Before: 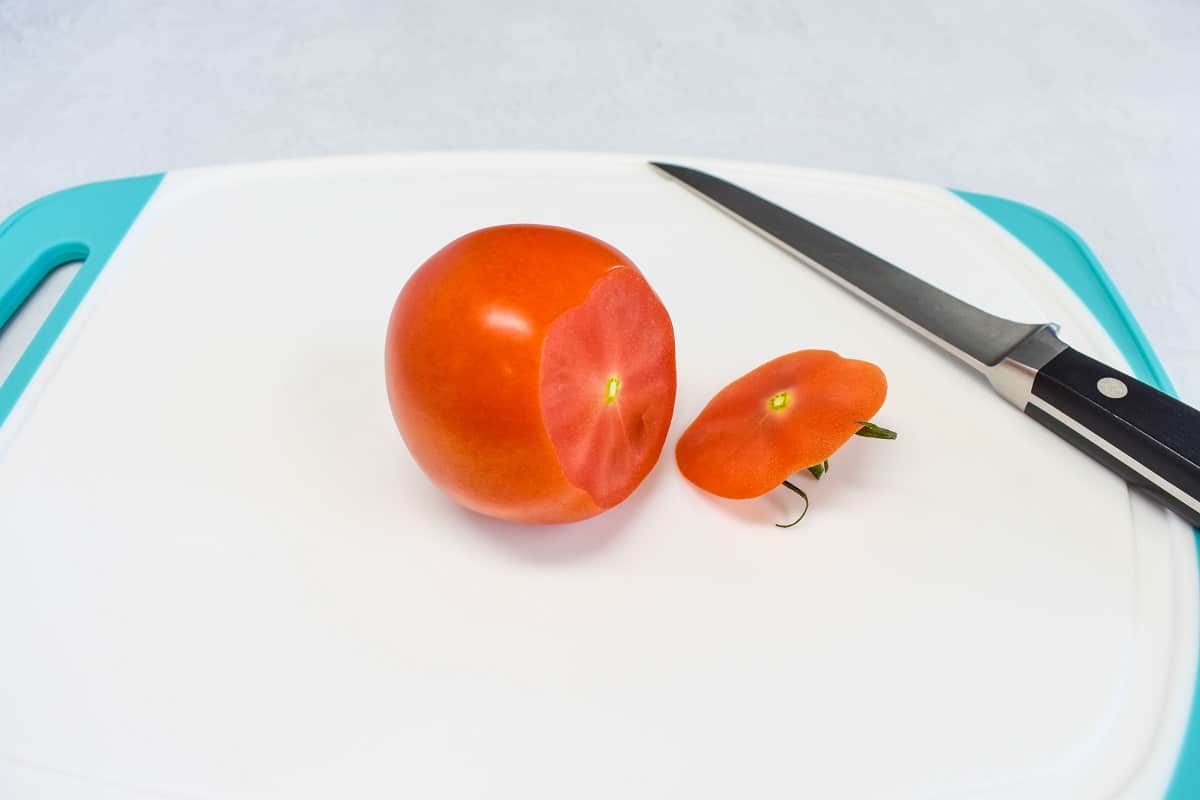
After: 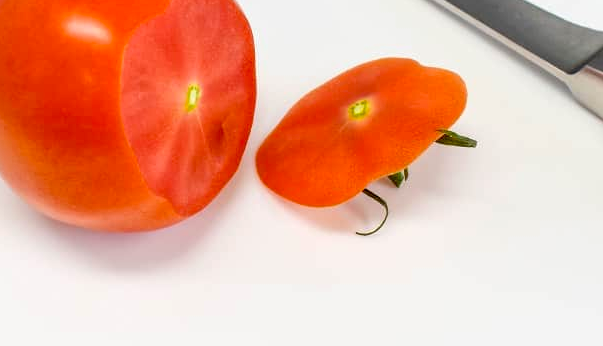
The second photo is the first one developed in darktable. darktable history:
exposure: black level correction 0.007, exposure 0.093 EV, compensate highlight preservation false
vibrance: on, module defaults
crop: left 35.03%, top 36.625%, right 14.663%, bottom 20.057%
